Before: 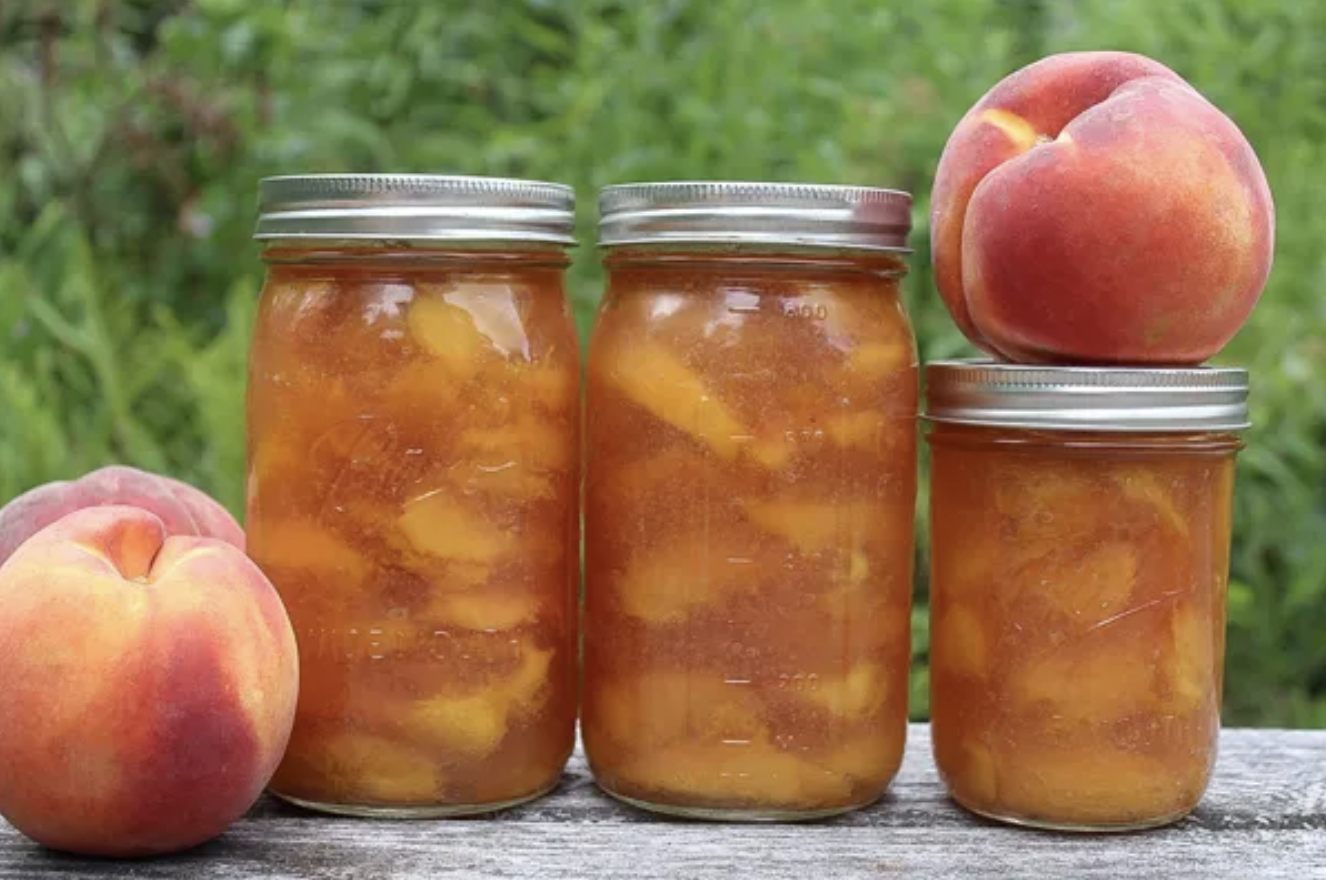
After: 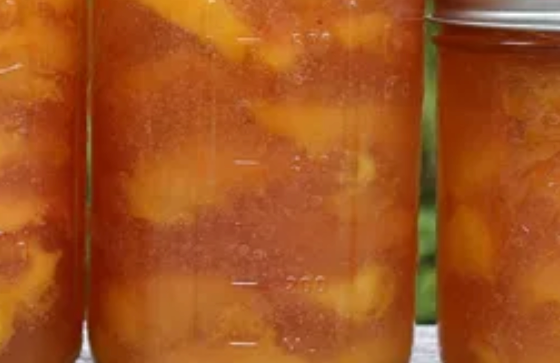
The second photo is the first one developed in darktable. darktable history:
crop: left 37.21%, top 45.255%, right 20.507%, bottom 13.394%
